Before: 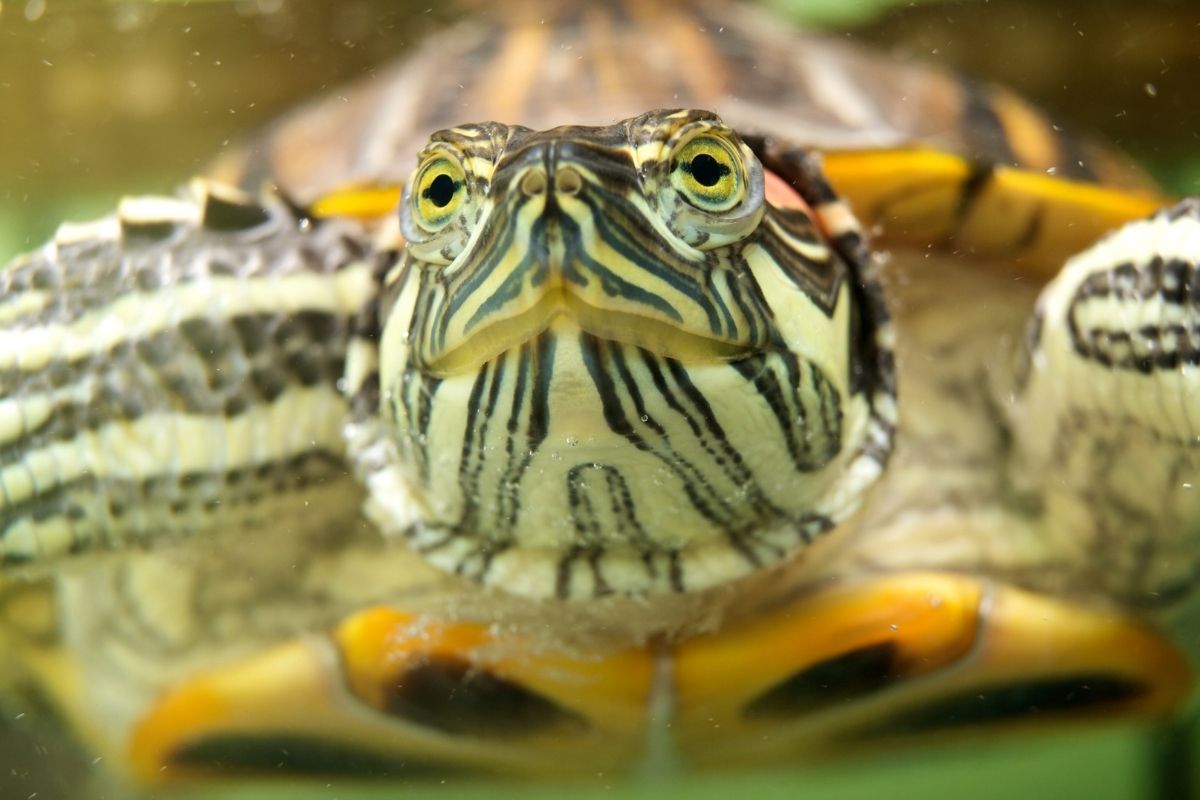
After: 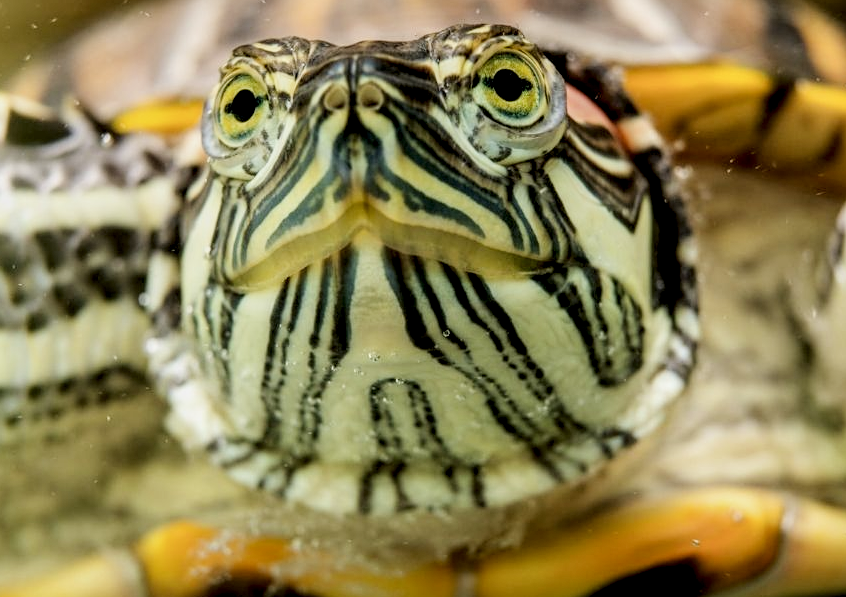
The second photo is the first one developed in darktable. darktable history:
crop and rotate: left 16.552%, top 10.684%, right 12.904%, bottom 14.577%
filmic rgb: black relative exposure -7.65 EV, white relative exposure 4.56 EV, hardness 3.61
sharpen: amount 0.202
local contrast: highlights 20%, shadows 70%, detail 170%
